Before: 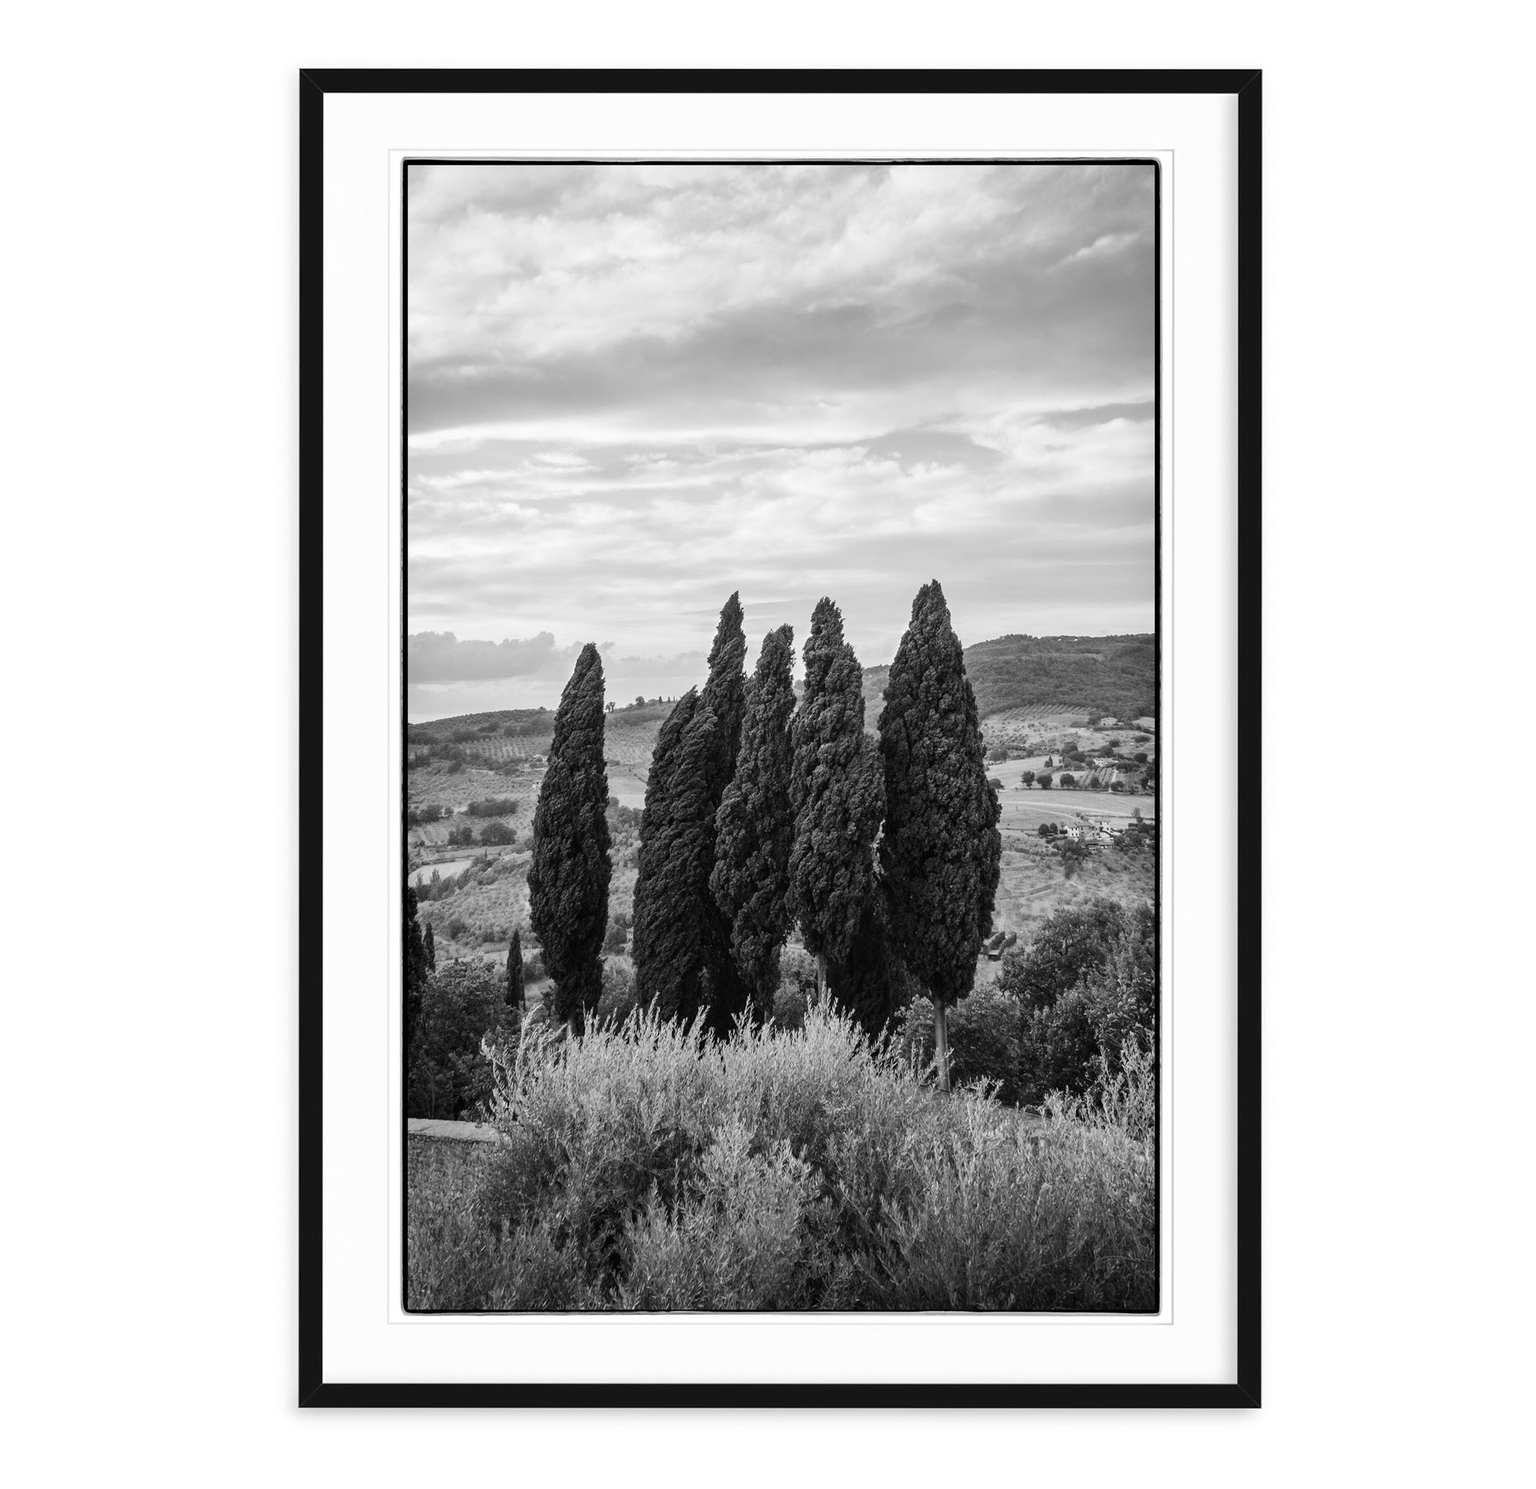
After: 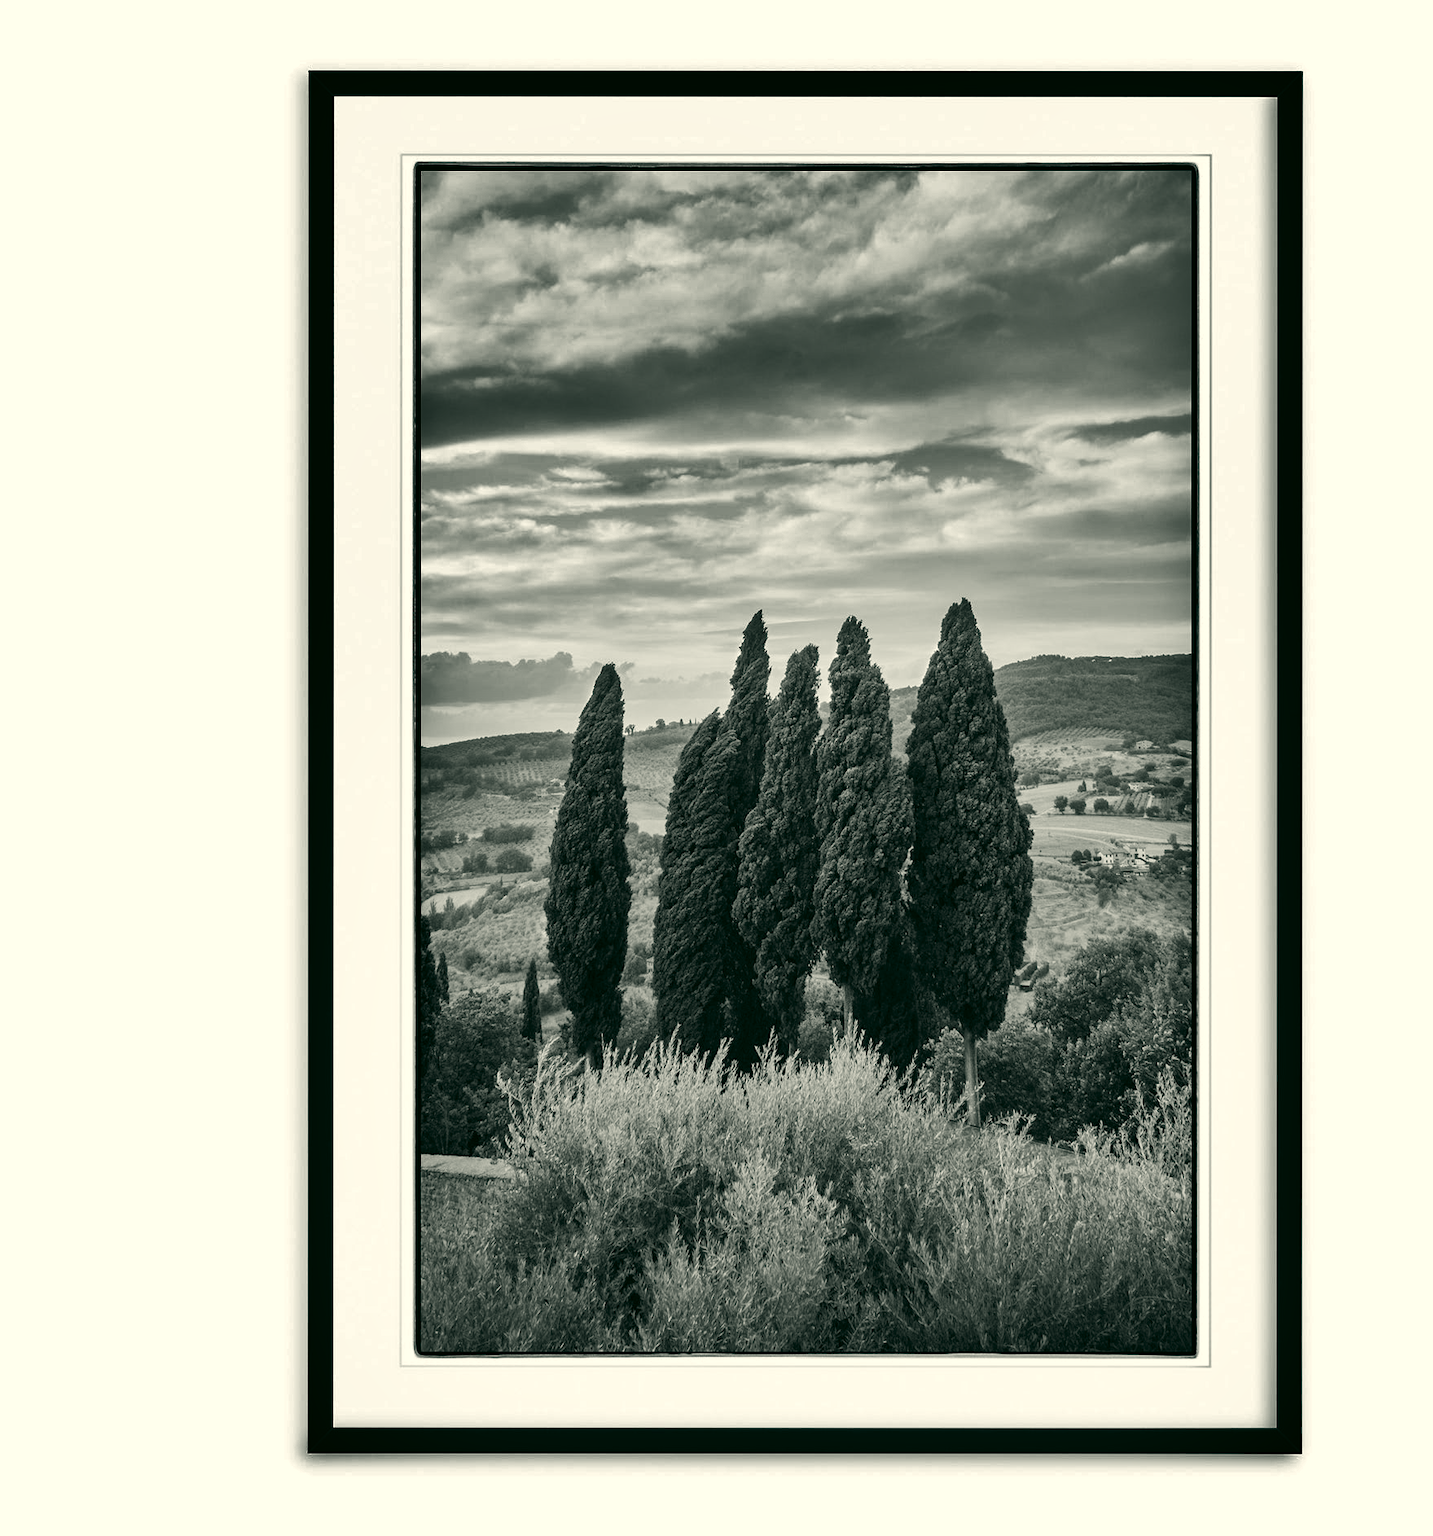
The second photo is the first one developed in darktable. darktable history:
white balance: emerald 1
shadows and highlights: shadows 20.91, highlights -82.73, soften with gaussian
crop: right 9.509%, bottom 0.031%
color correction: highlights a* -0.482, highlights b* 9.48, shadows a* -9.48, shadows b* 0.803
